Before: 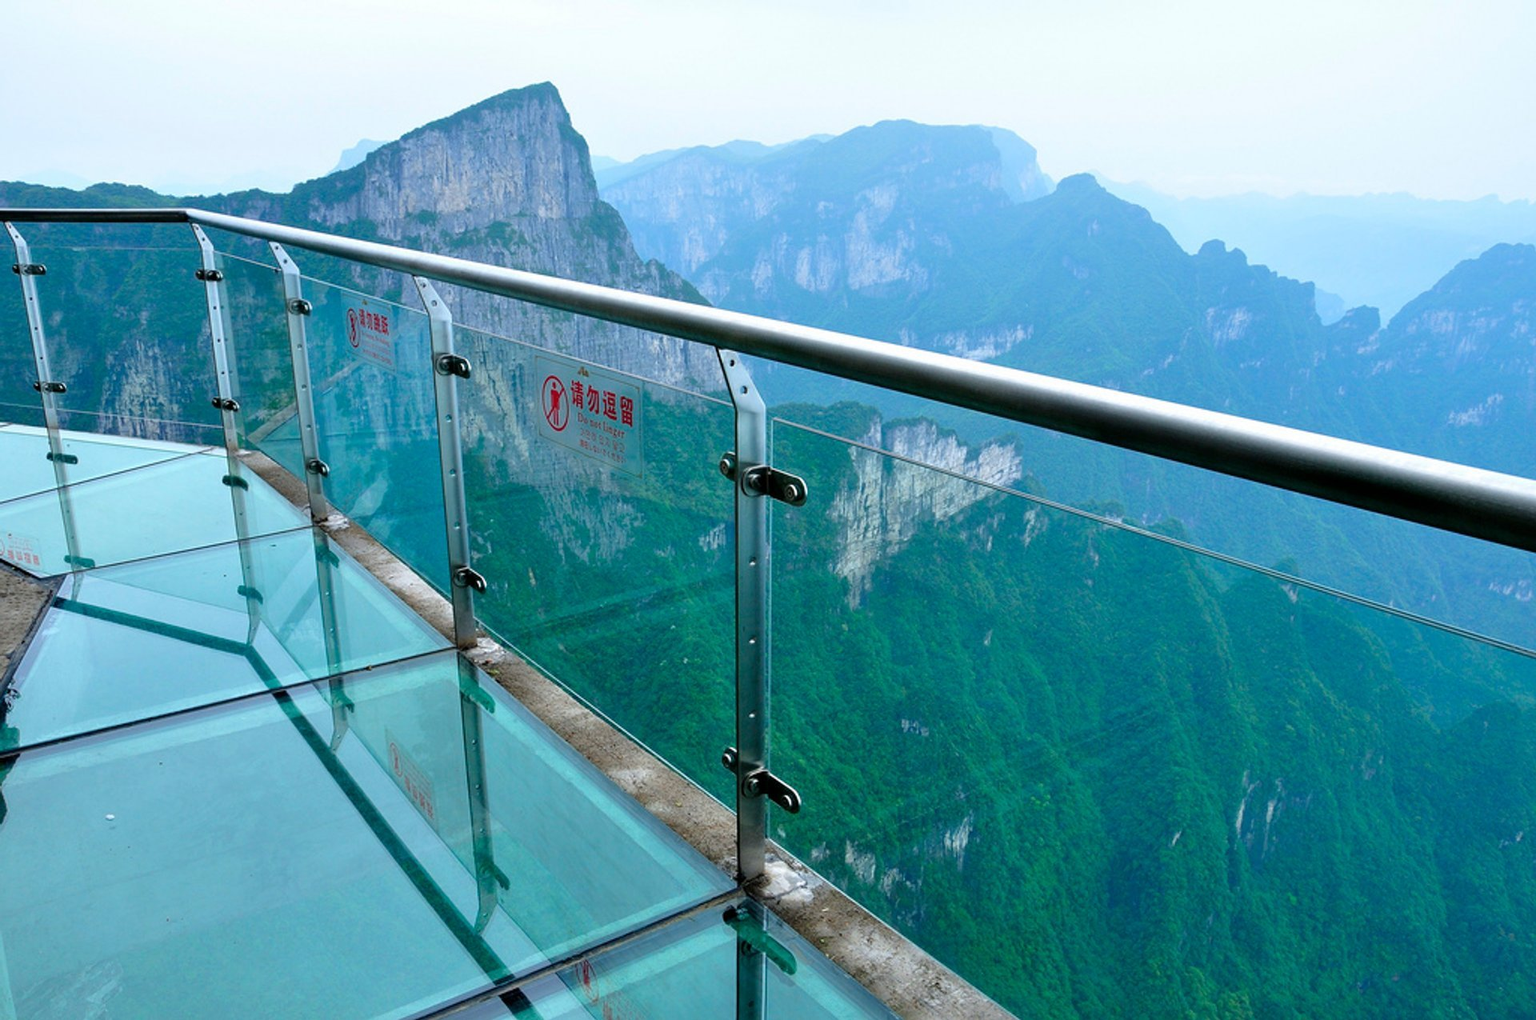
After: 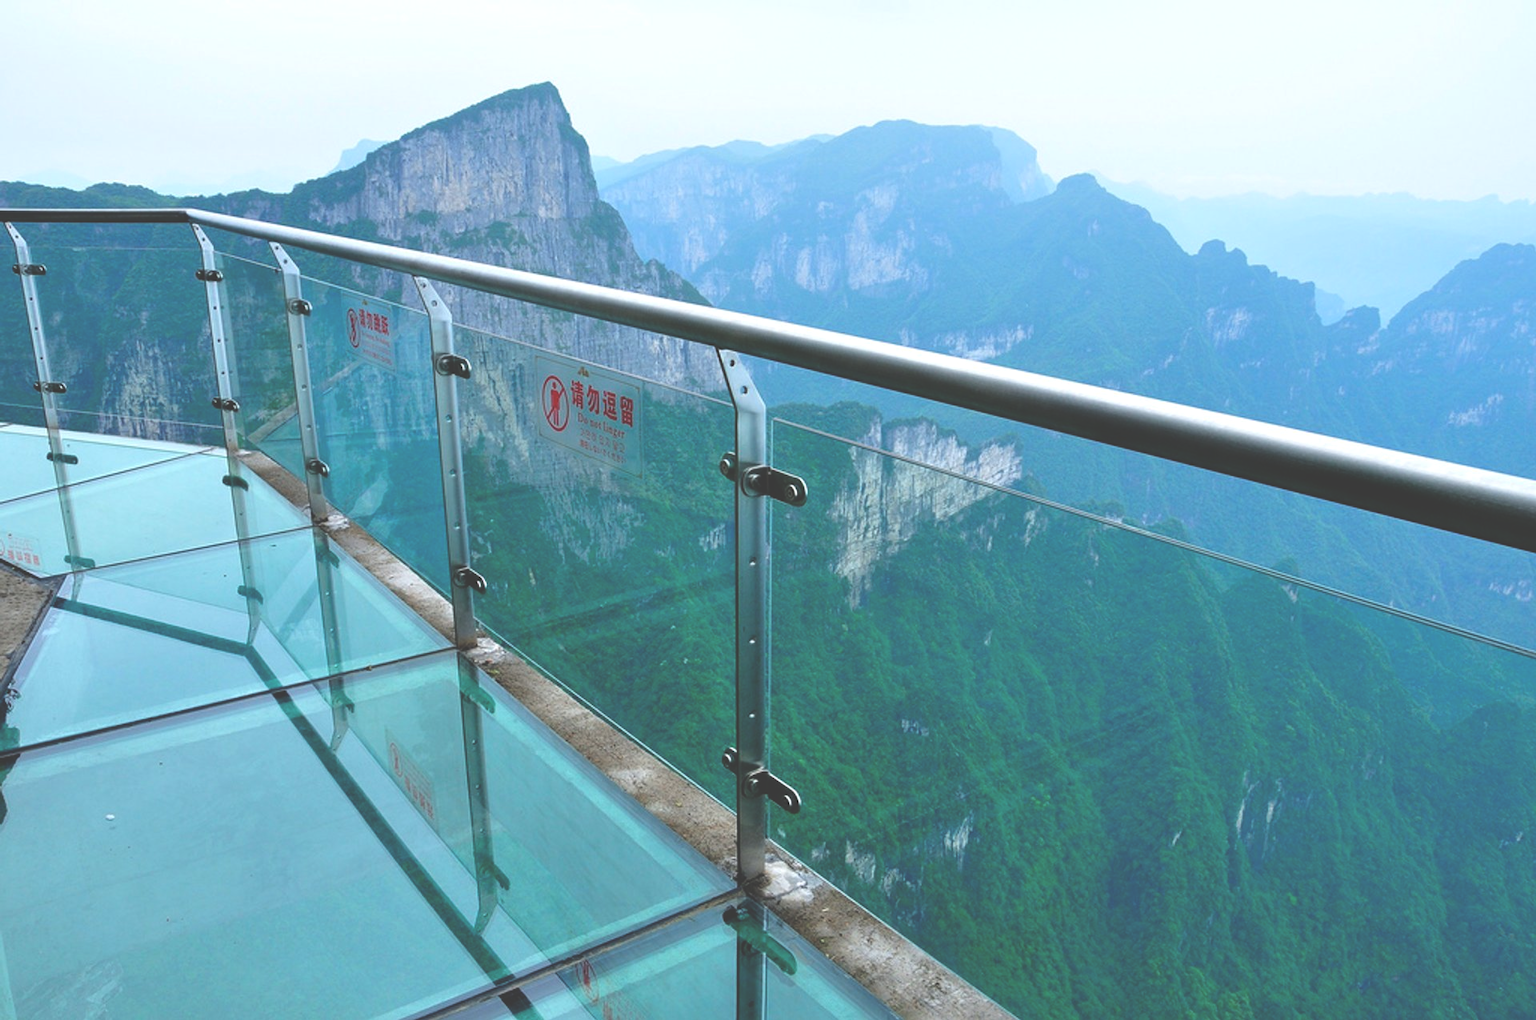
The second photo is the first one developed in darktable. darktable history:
exposure: black level correction -0.042, exposure 0.06 EV, compensate exposure bias true, compensate highlight preservation false
